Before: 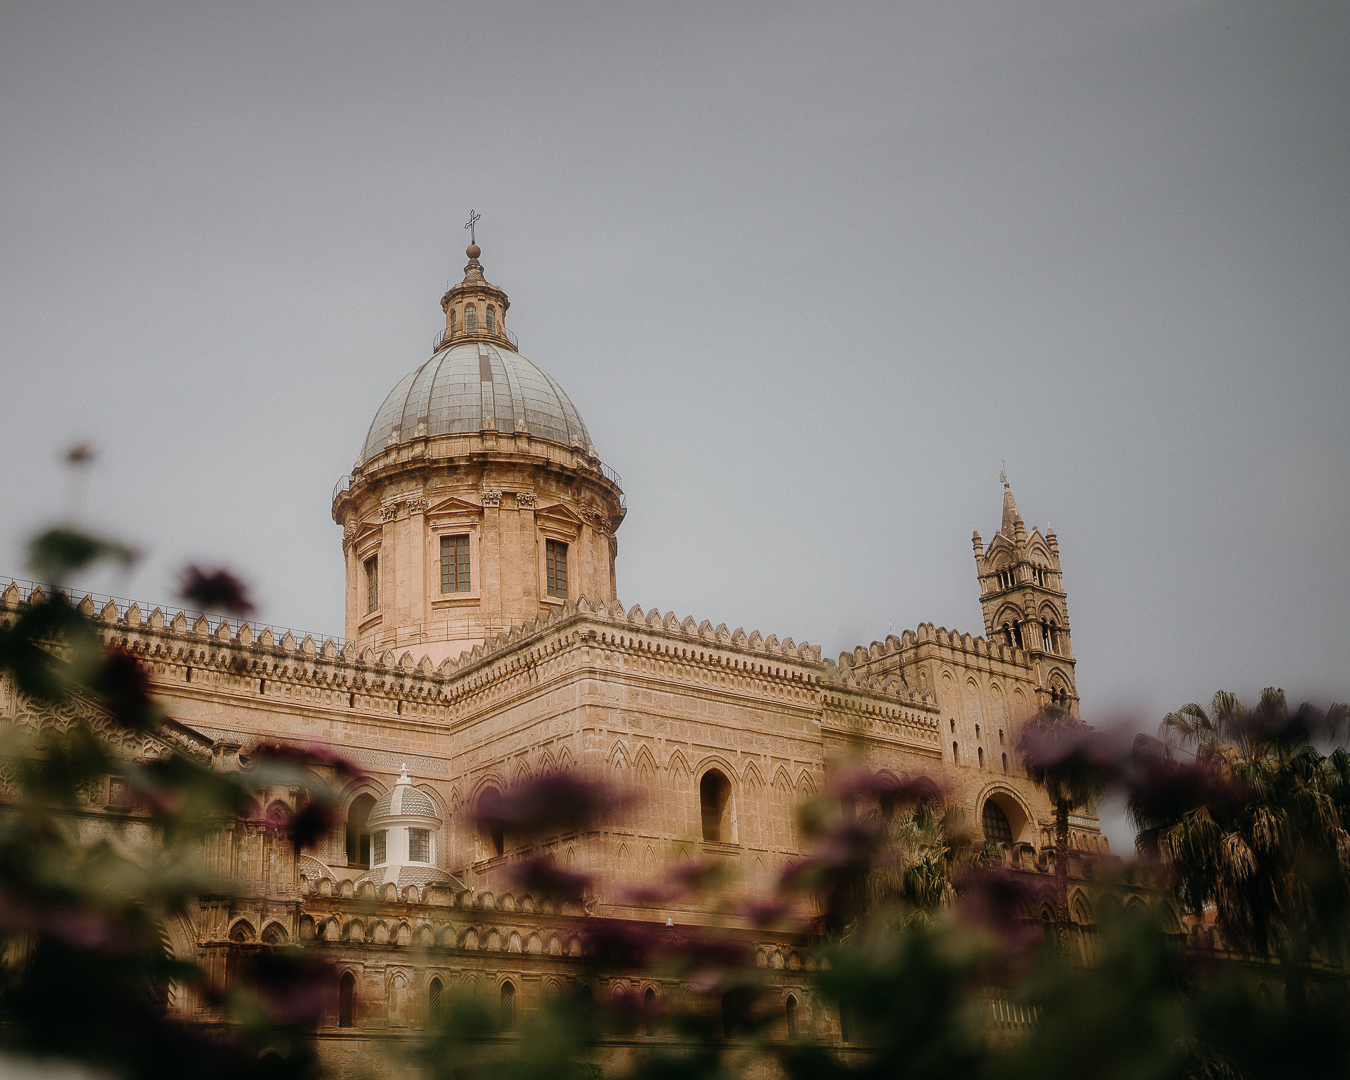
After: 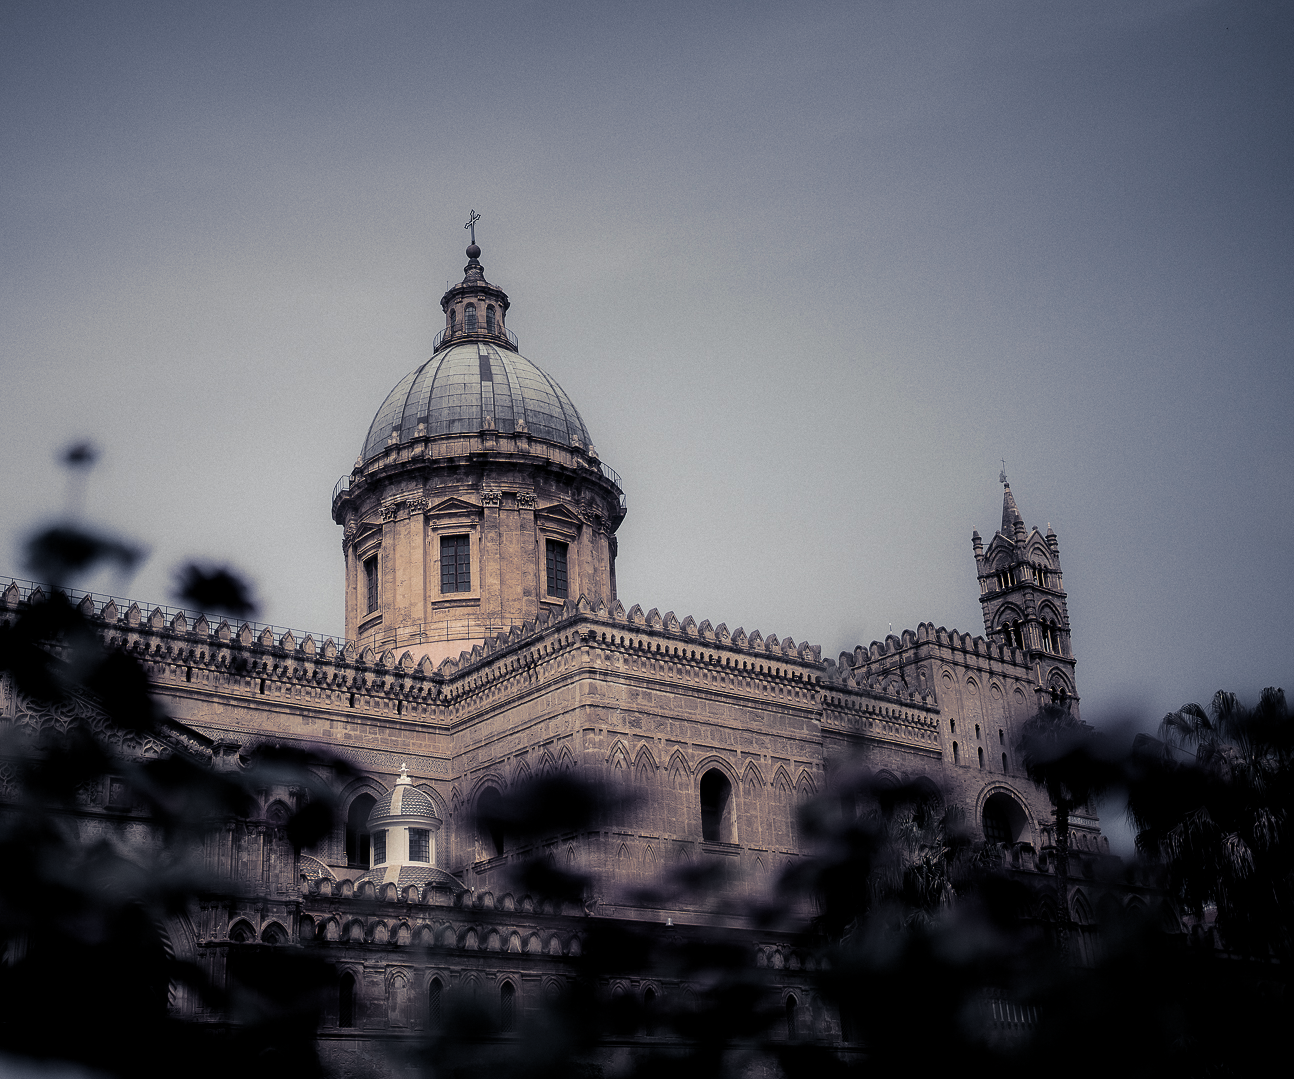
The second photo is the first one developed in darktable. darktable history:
split-toning: shadows › hue 230.4°
crop: right 4.126%, bottom 0.031%
levels: mode automatic, black 8.58%, gray 59.42%, levels [0, 0.445, 1]
